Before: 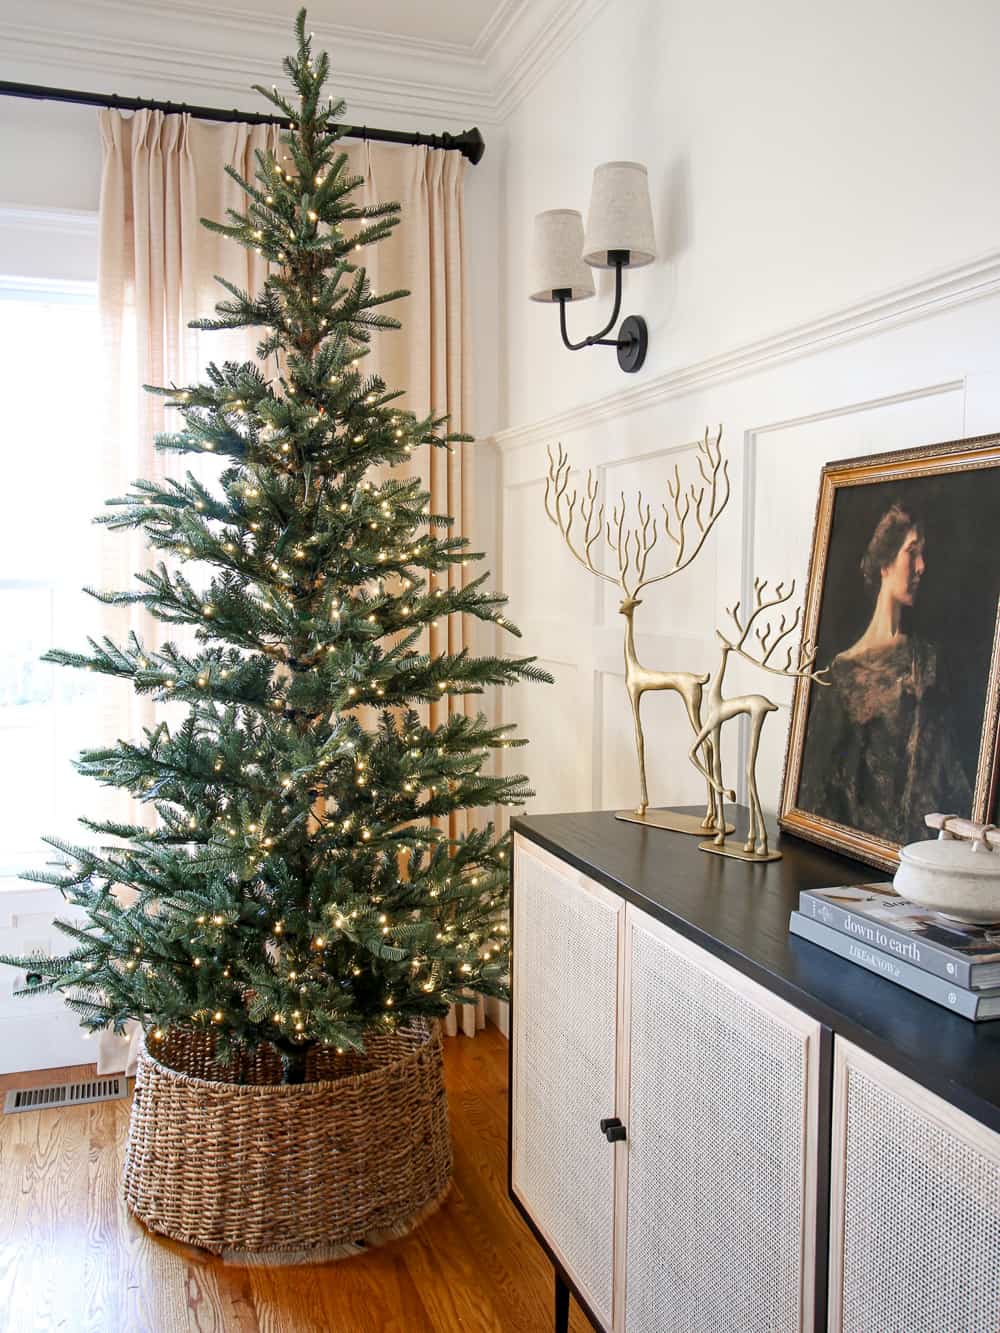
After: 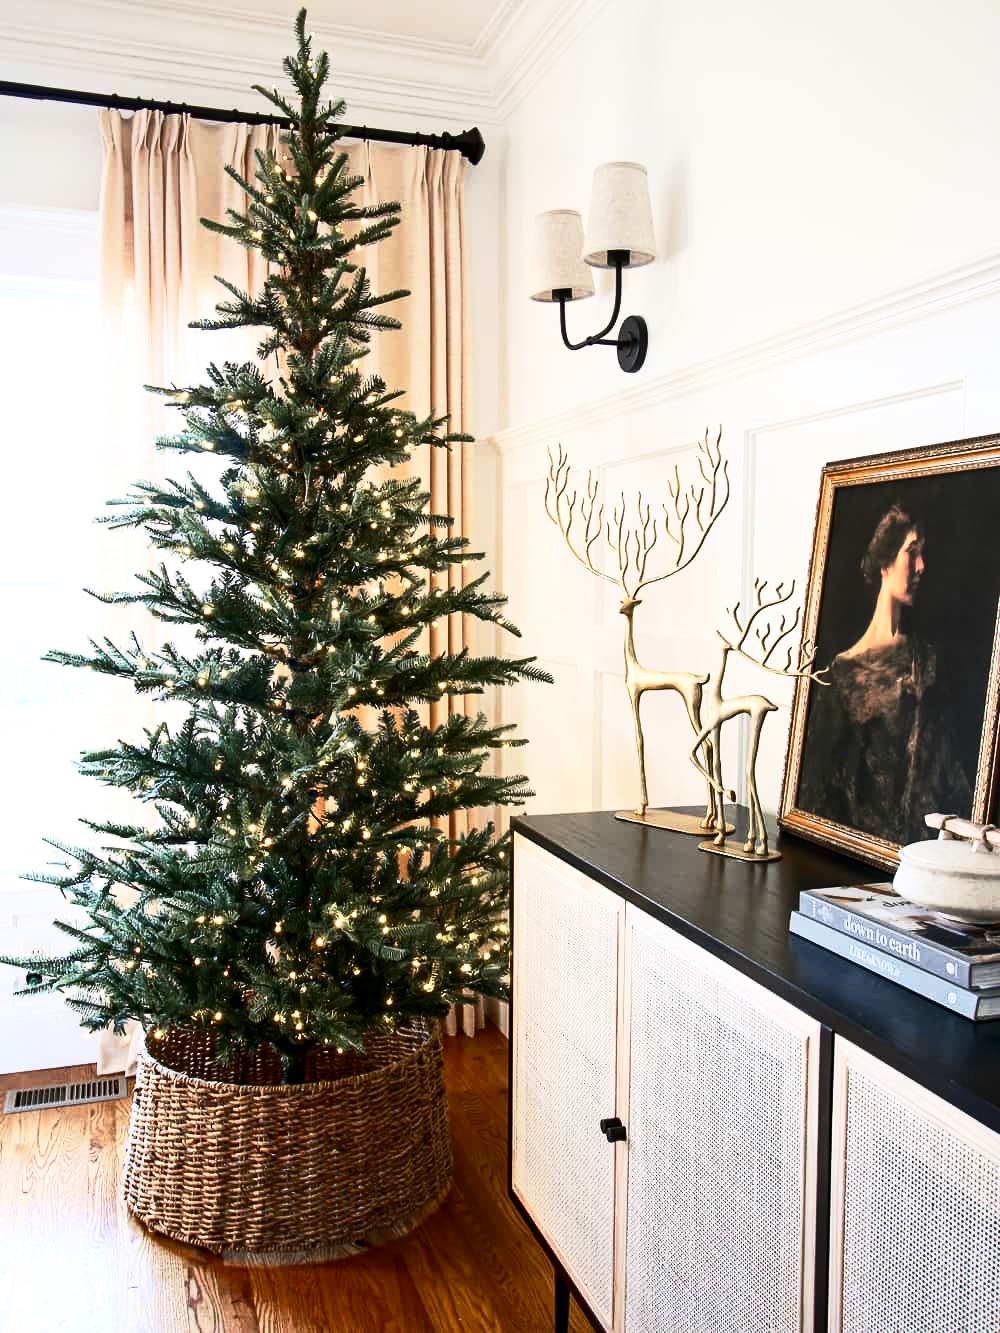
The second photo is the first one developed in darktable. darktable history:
base curve: curves: ch0 [(0, 0) (0.257, 0.25) (0.482, 0.586) (0.757, 0.871) (1, 1)], preserve colors none
contrast brightness saturation: contrast 0.293
